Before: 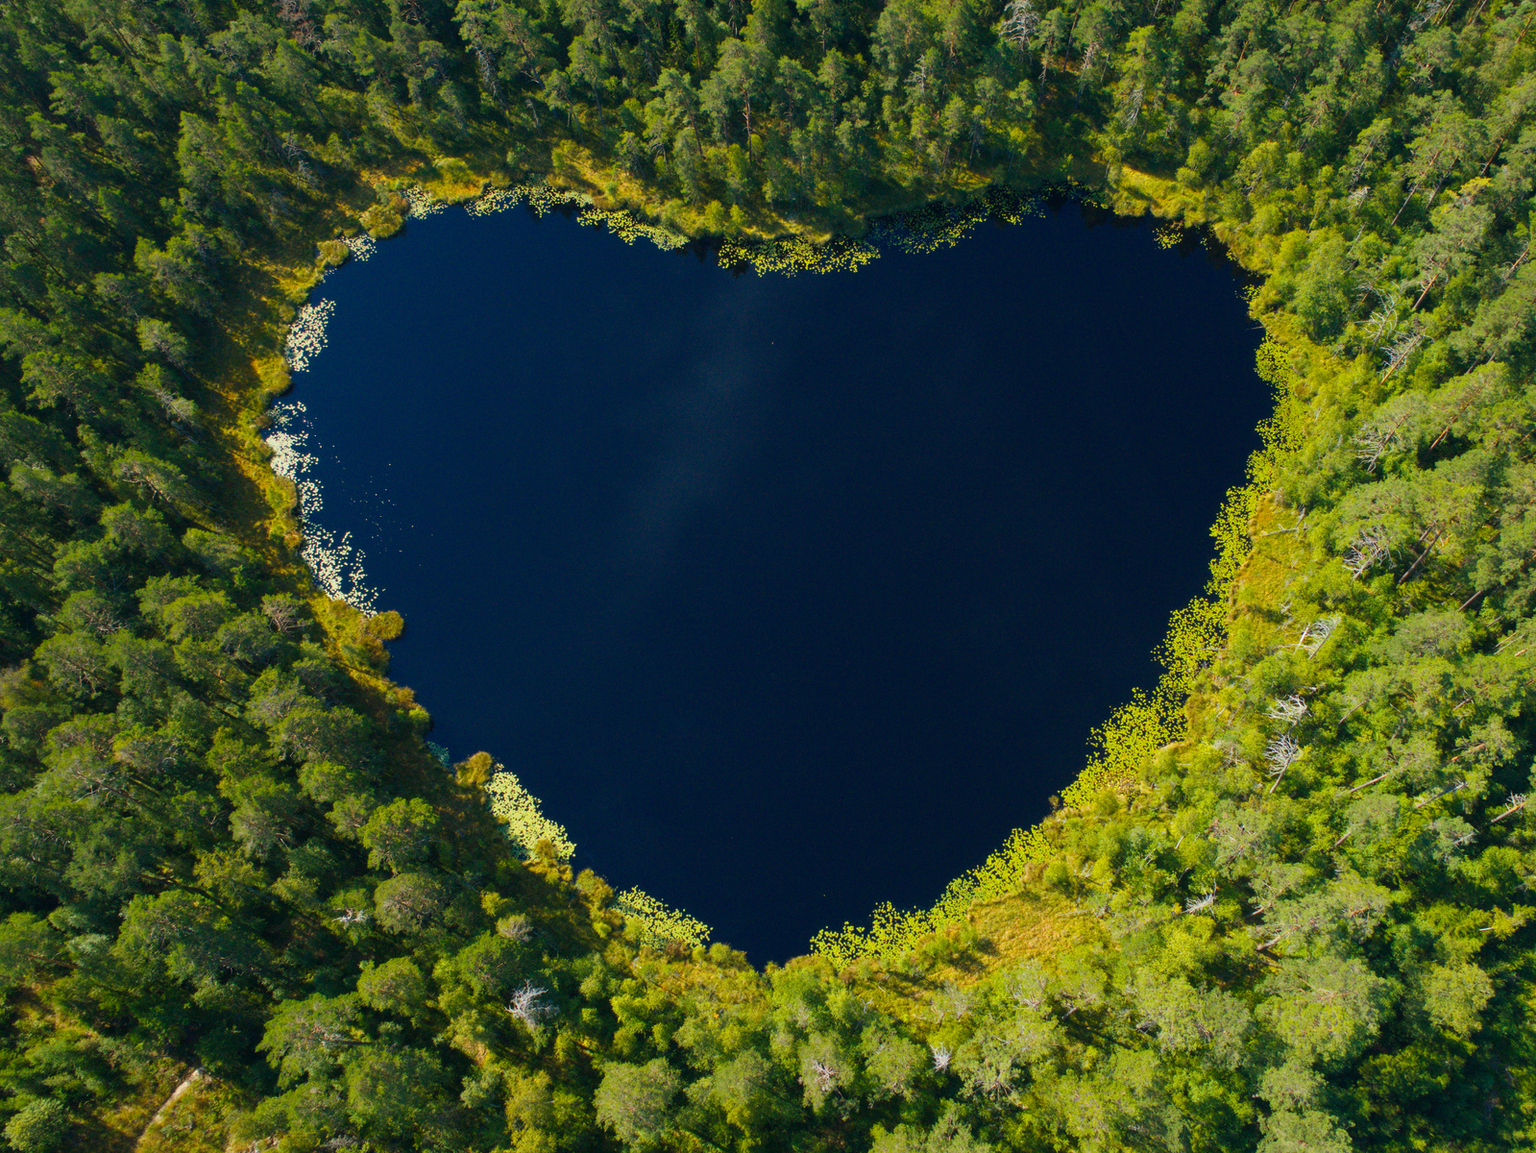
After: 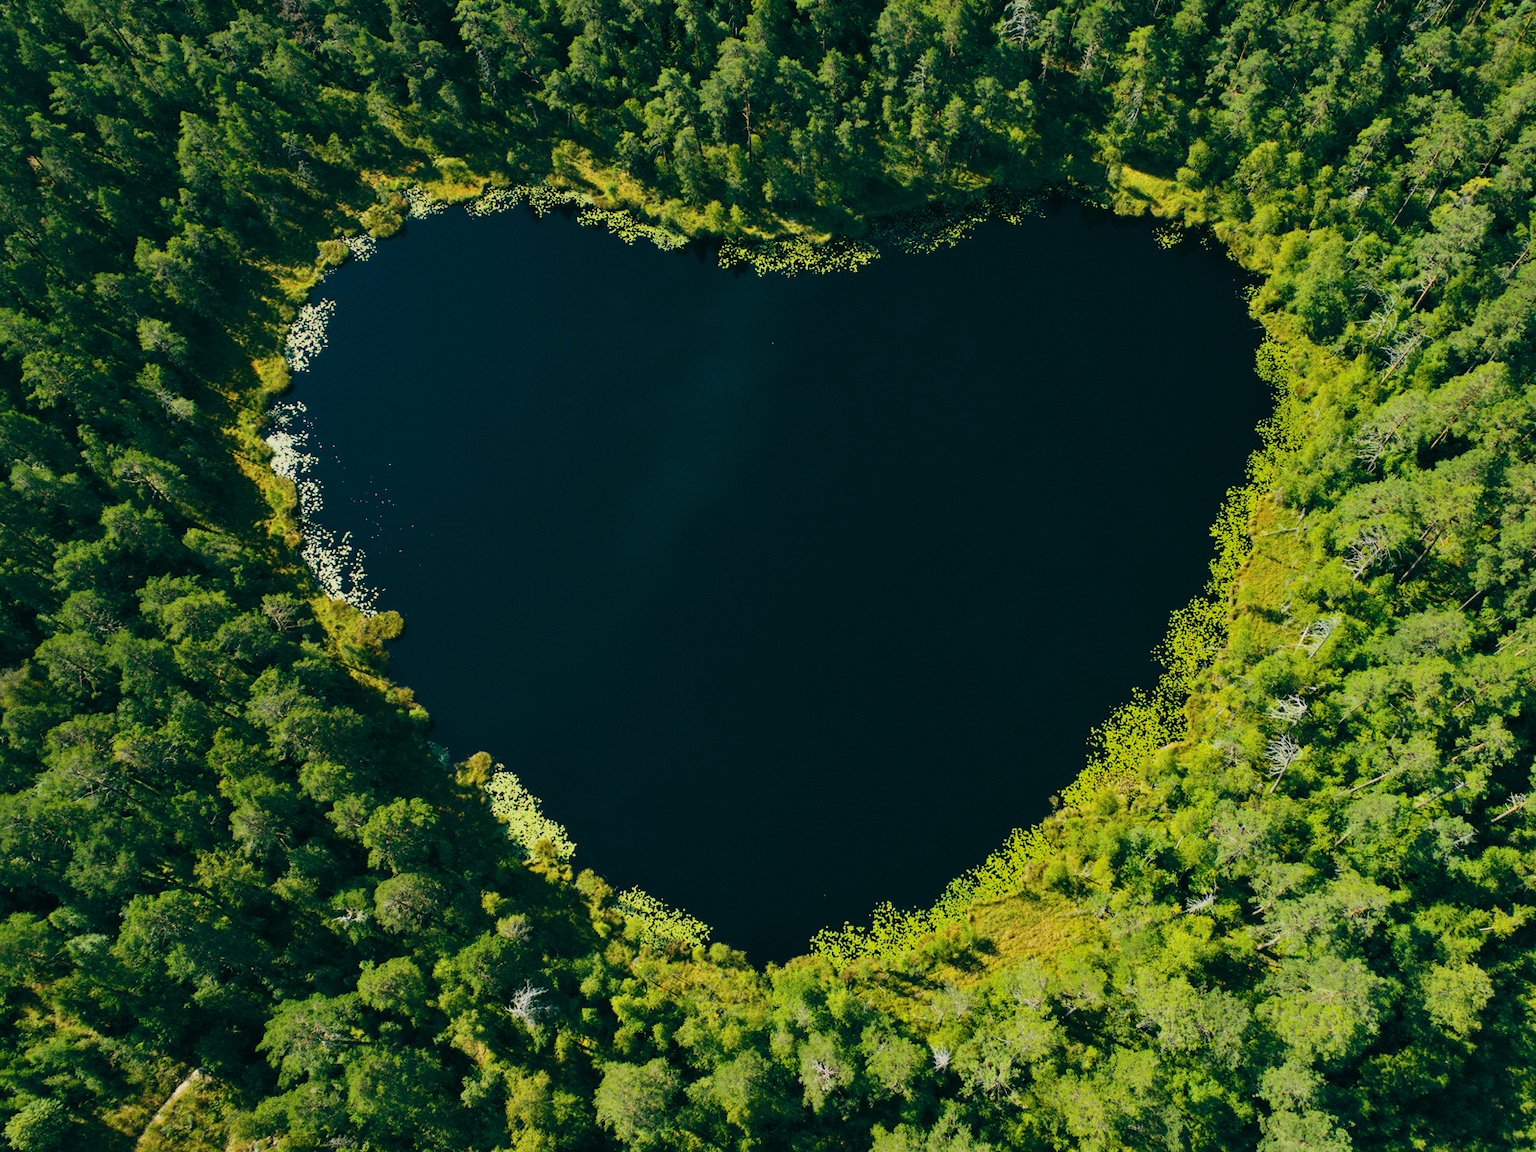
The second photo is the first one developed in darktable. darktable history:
white balance: red 0.974, blue 1.044
filmic rgb: black relative exposure -7.5 EV, white relative exposure 5 EV, hardness 3.31, contrast 1.3, contrast in shadows safe
contrast equalizer: y [[0.546, 0.552, 0.554, 0.554, 0.552, 0.546], [0.5 ×6], [0.5 ×6], [0 ×6], [0 ×6]]
color balance: lift [1.005, 0.99, 1.007, 1.01], gamma [1, 1.034, 1.032, 0.966], gain [0.873, 1.055, 1.067, 0.933]
